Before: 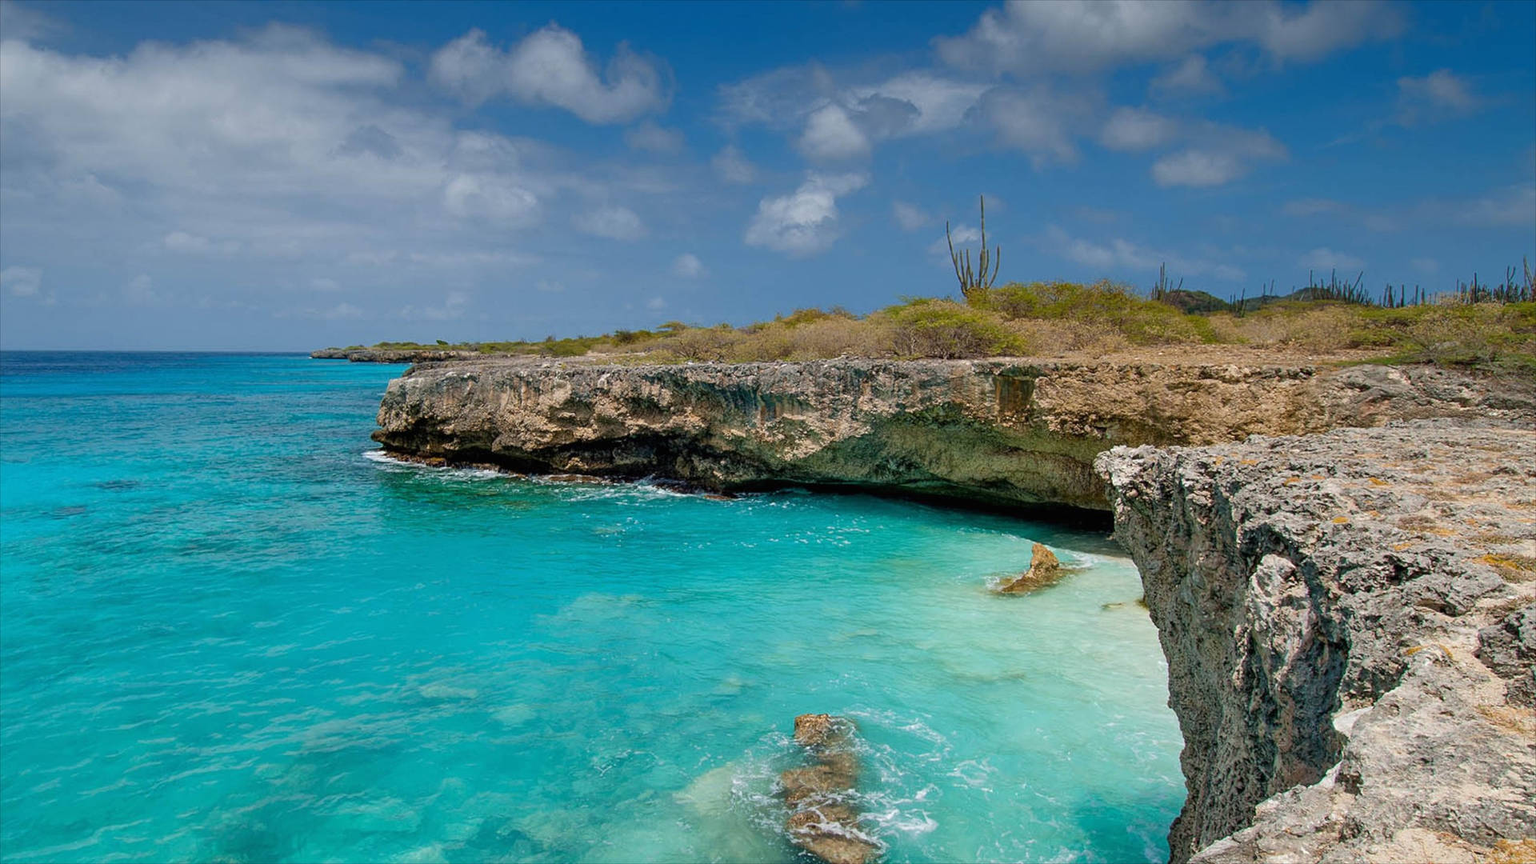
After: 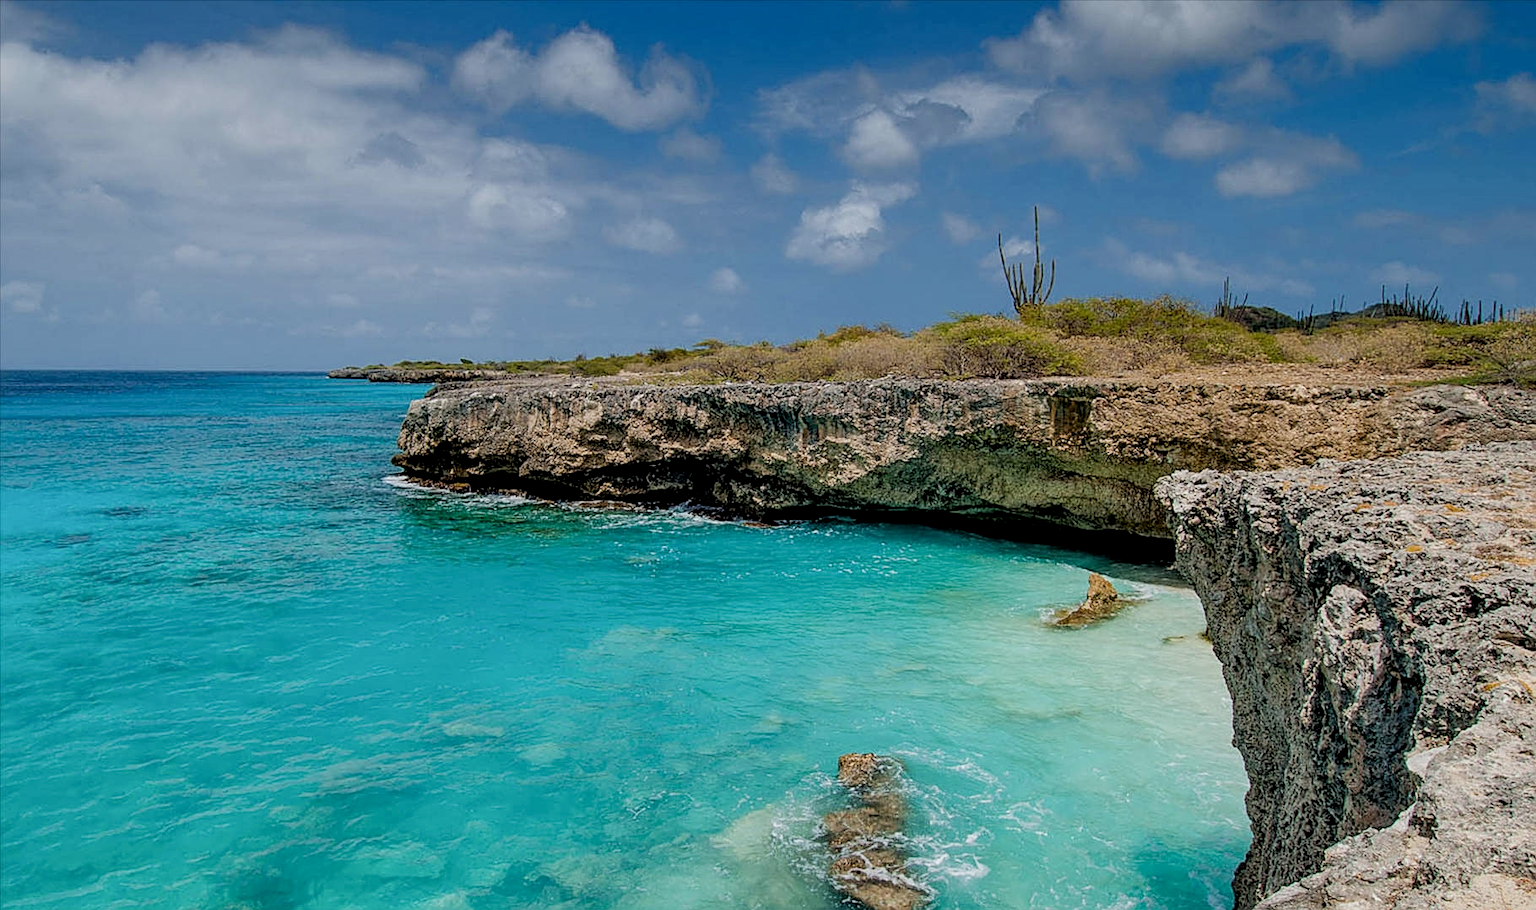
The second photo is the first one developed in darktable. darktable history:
crop and rotate: left 0%, right 5.18%
sharpen: on, module defaults
filmic rgb: black relative exposure -7.9 EV, white relative exposure 4.07 EV, hardness 4.08, latitude 51.29%, contrast 1.009, shadows ↔ highlights balance 5.27%
local contrast: detail 130%
